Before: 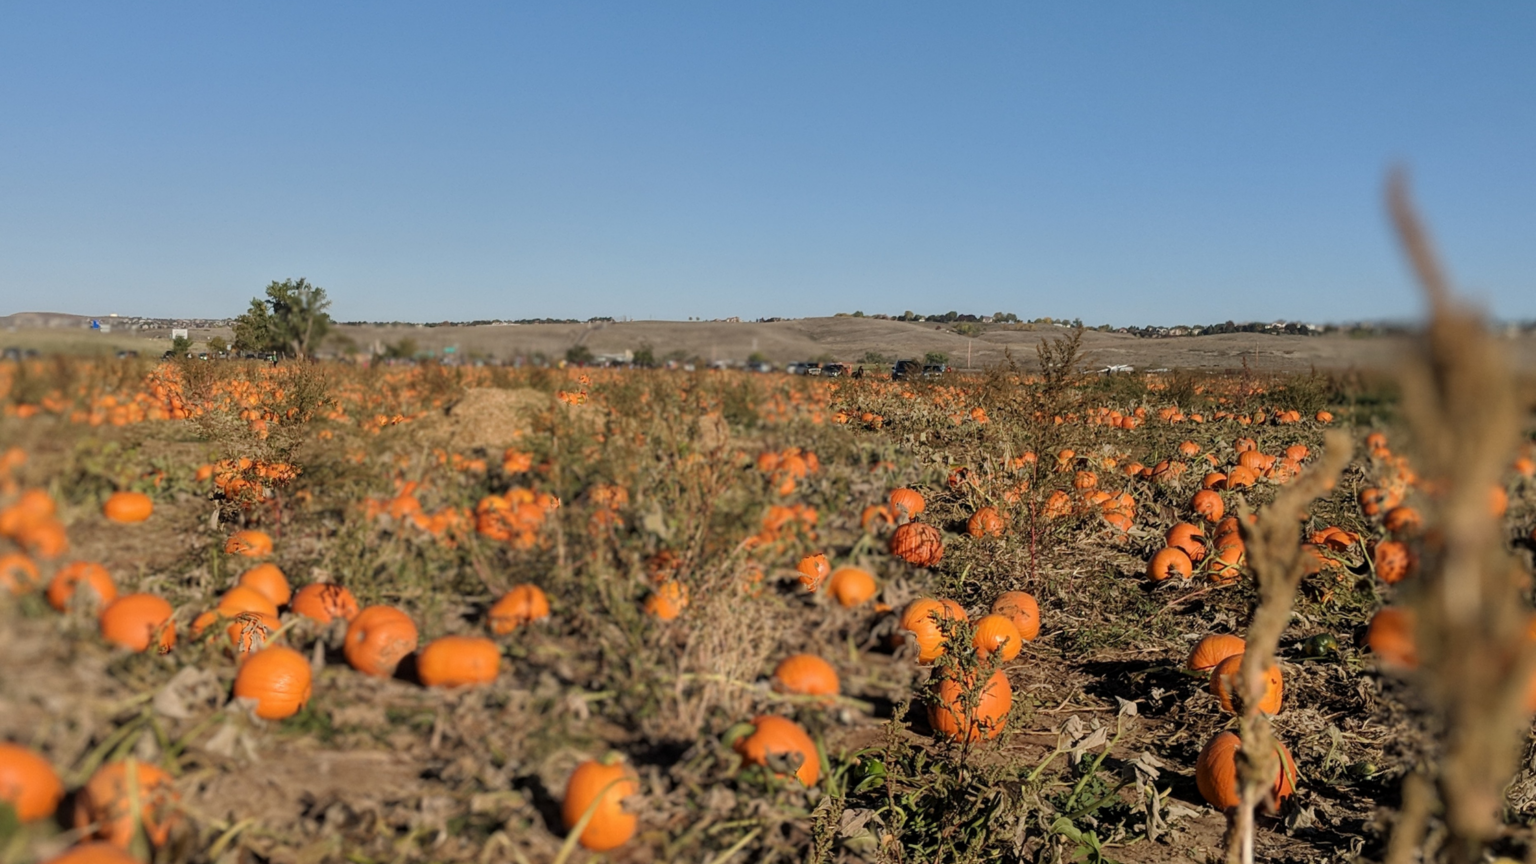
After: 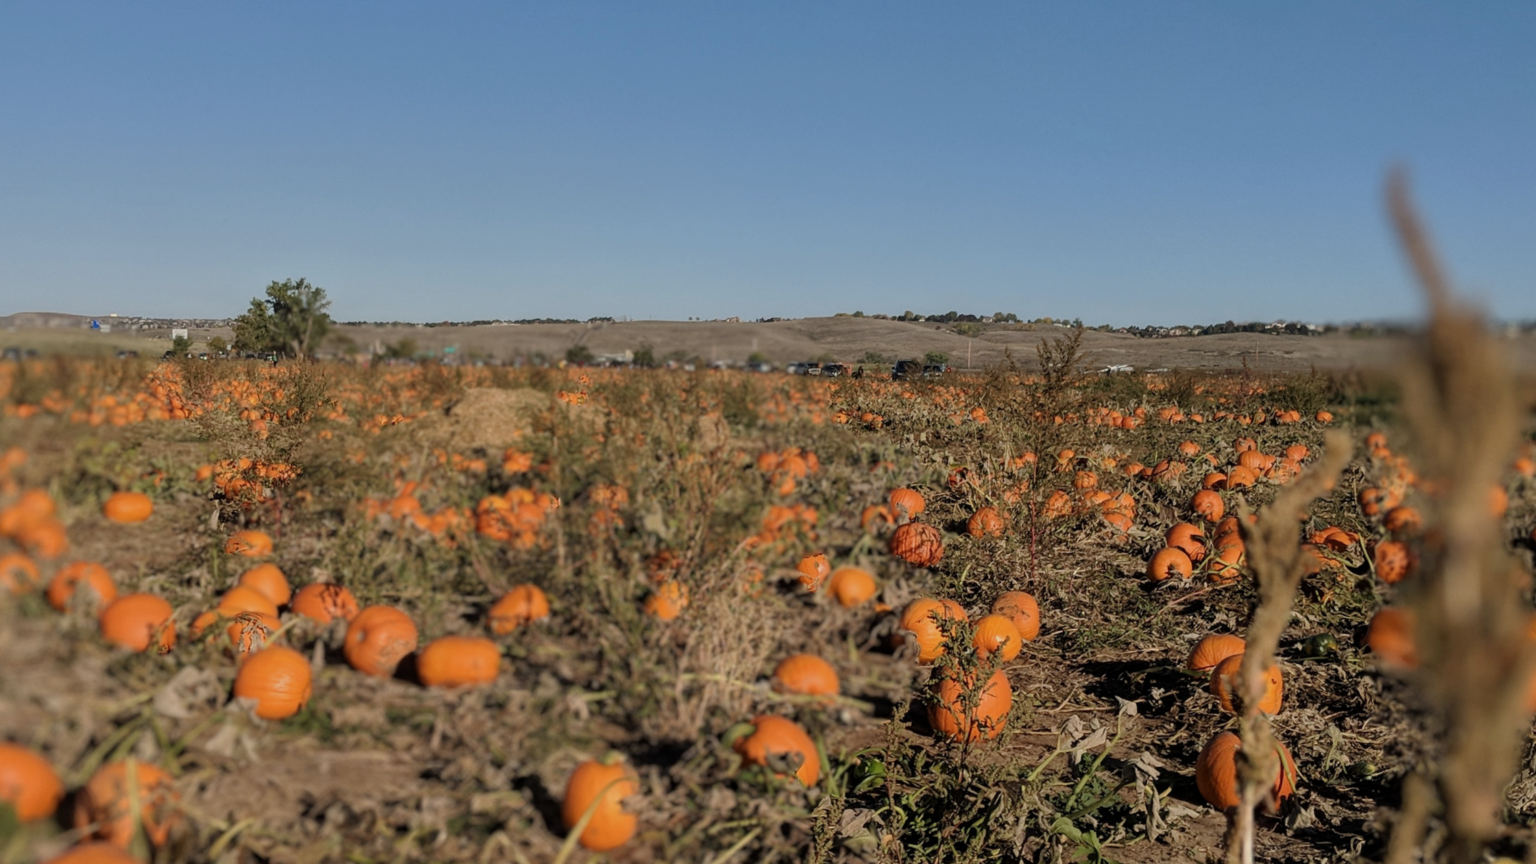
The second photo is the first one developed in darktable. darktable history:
exposure: exposure -0.293 EV, compensate highlight preservation false
contrast brightness saturation: saturation -0.05
